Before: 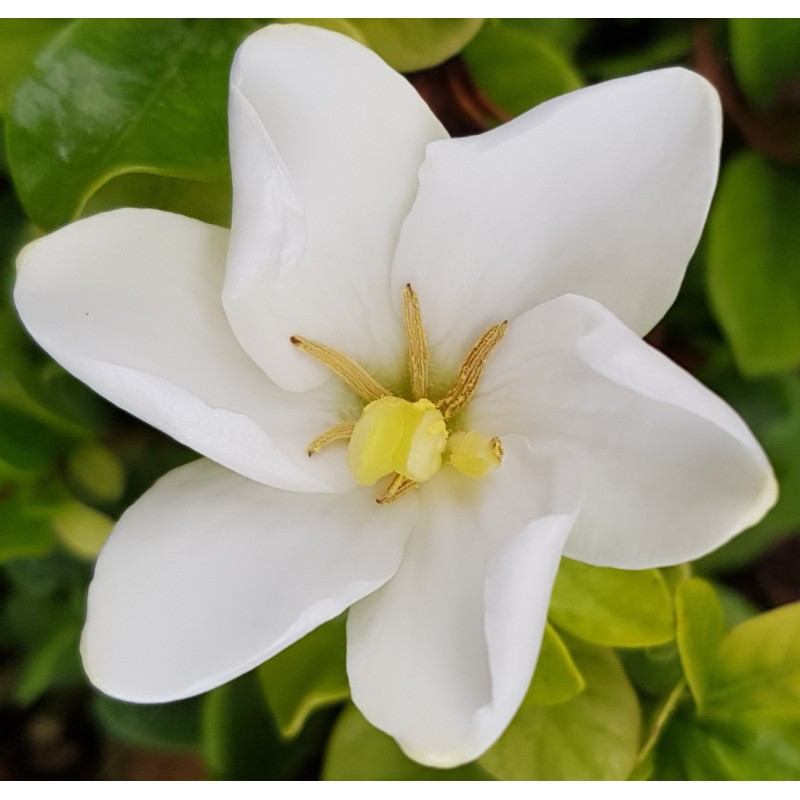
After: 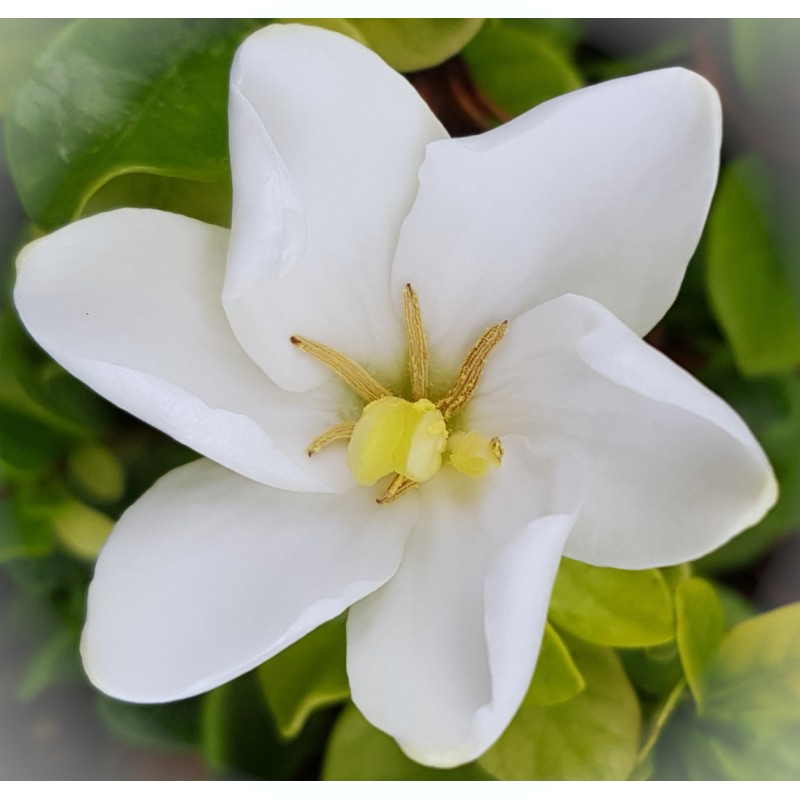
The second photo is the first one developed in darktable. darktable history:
vignetting: fall-off start 100%, brightness 0.3, saturation 0
white balance: red 0.983, blue 1.036
